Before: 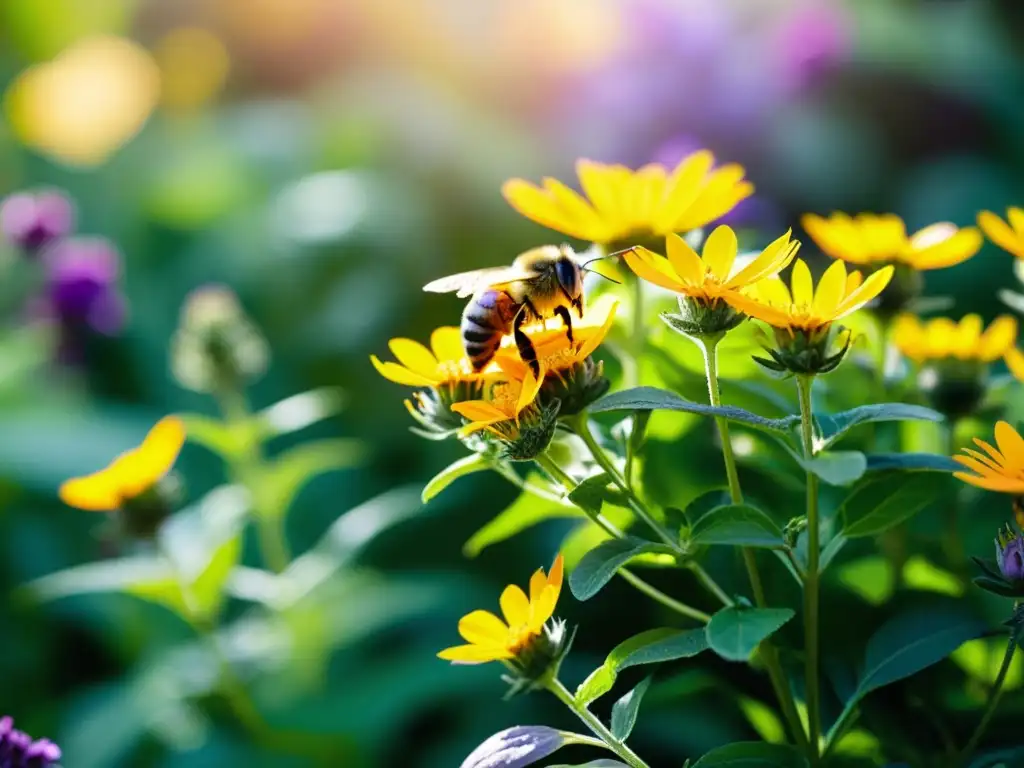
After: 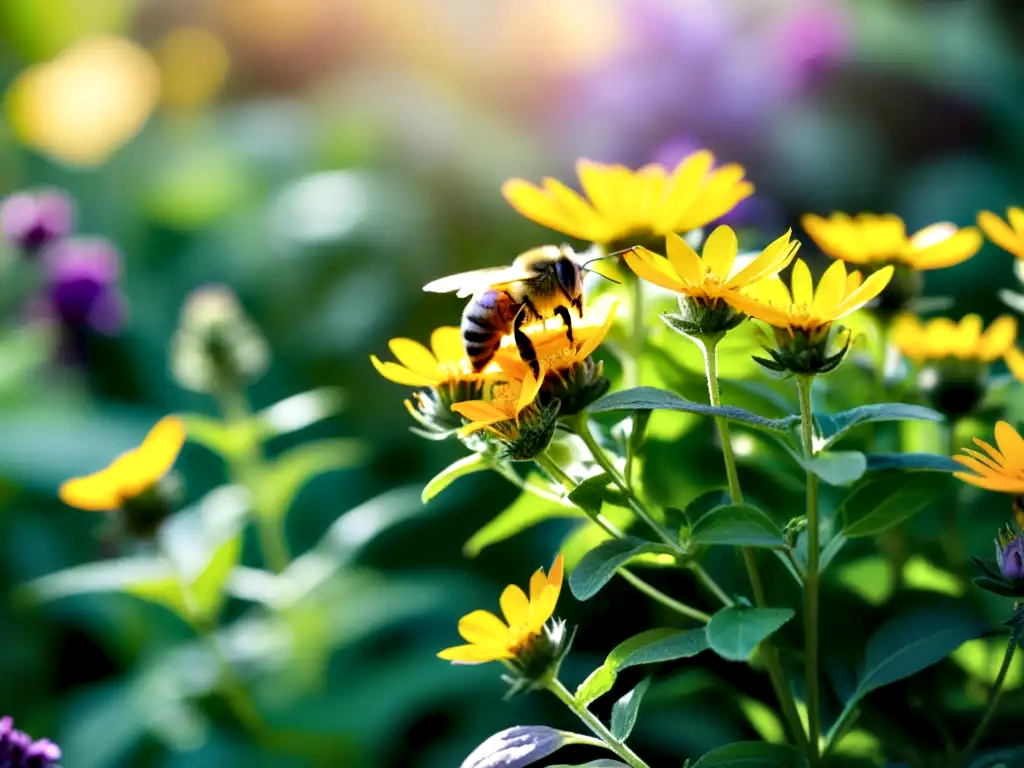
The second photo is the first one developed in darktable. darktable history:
contrast equalizer: y [[0.536, 0.565, 0.581, 0.516, 0.52, 0.491], [0.5 ×6], [0.5 ×6], [0 ×6], [0 ×6]]
